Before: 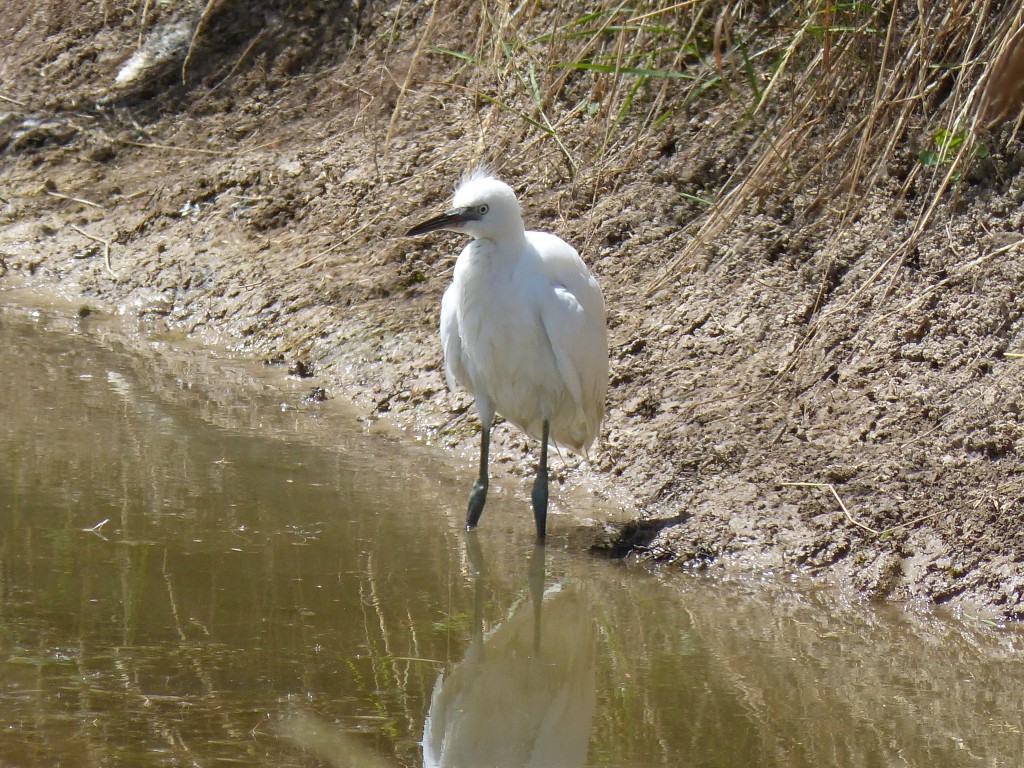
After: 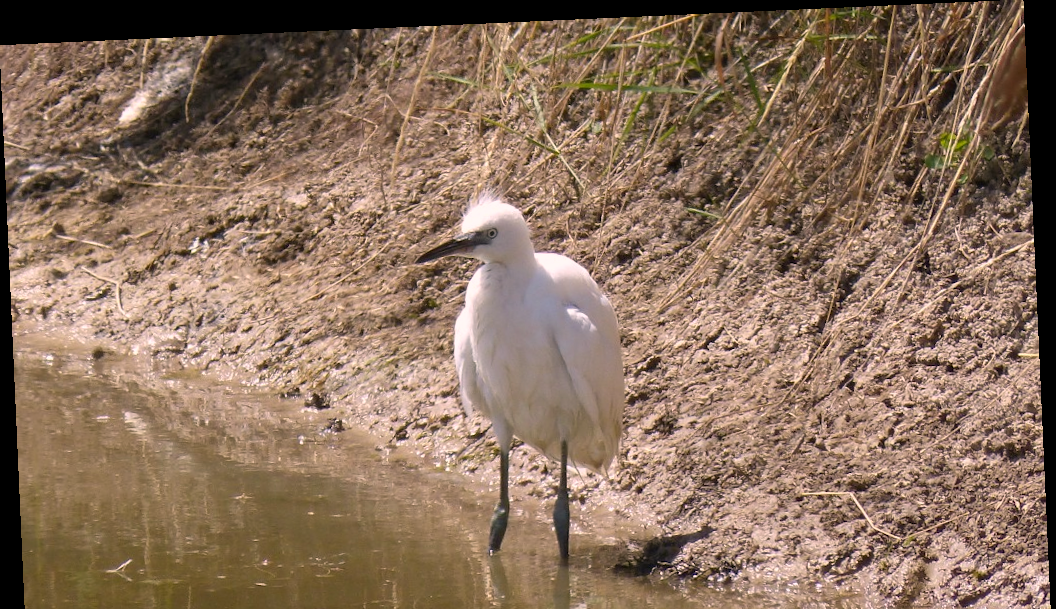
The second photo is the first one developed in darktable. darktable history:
crop: bottom 24.967%
rotate and perspective: rotation -2.56°, automatic cropping off
color correction: highlights a* 12.23, highlights b* 5.41
